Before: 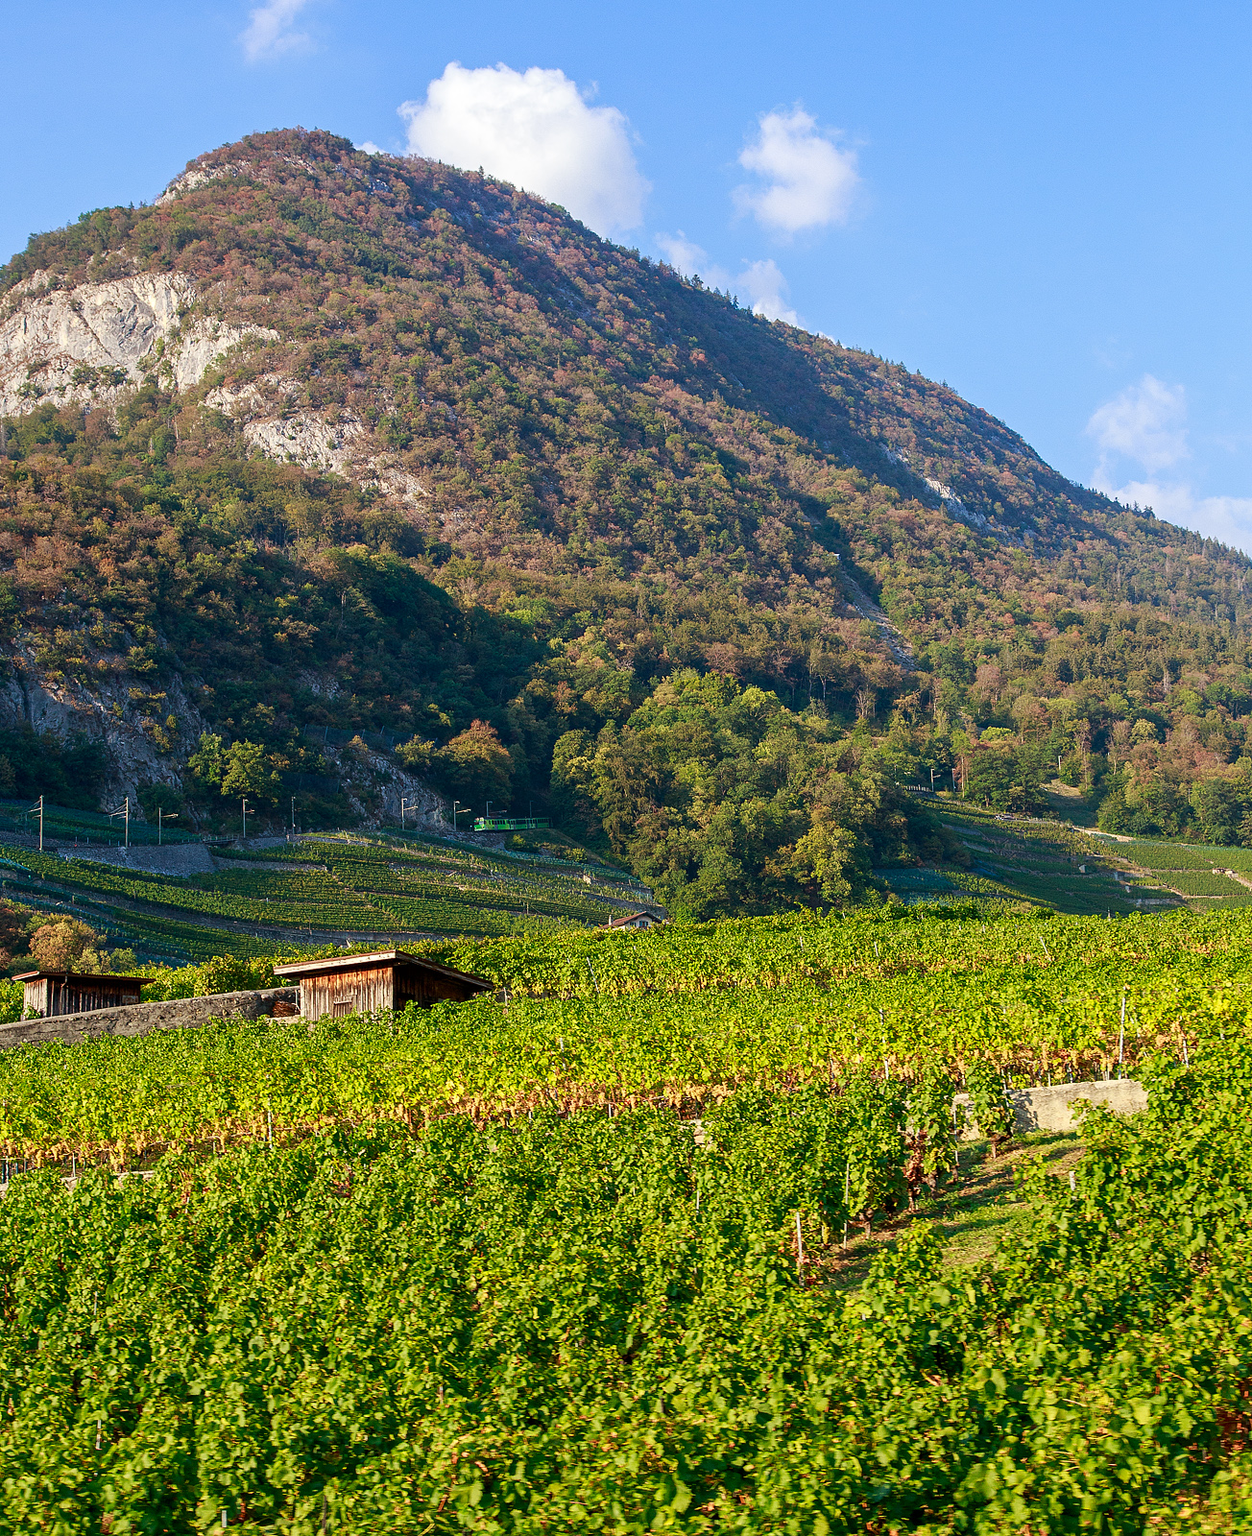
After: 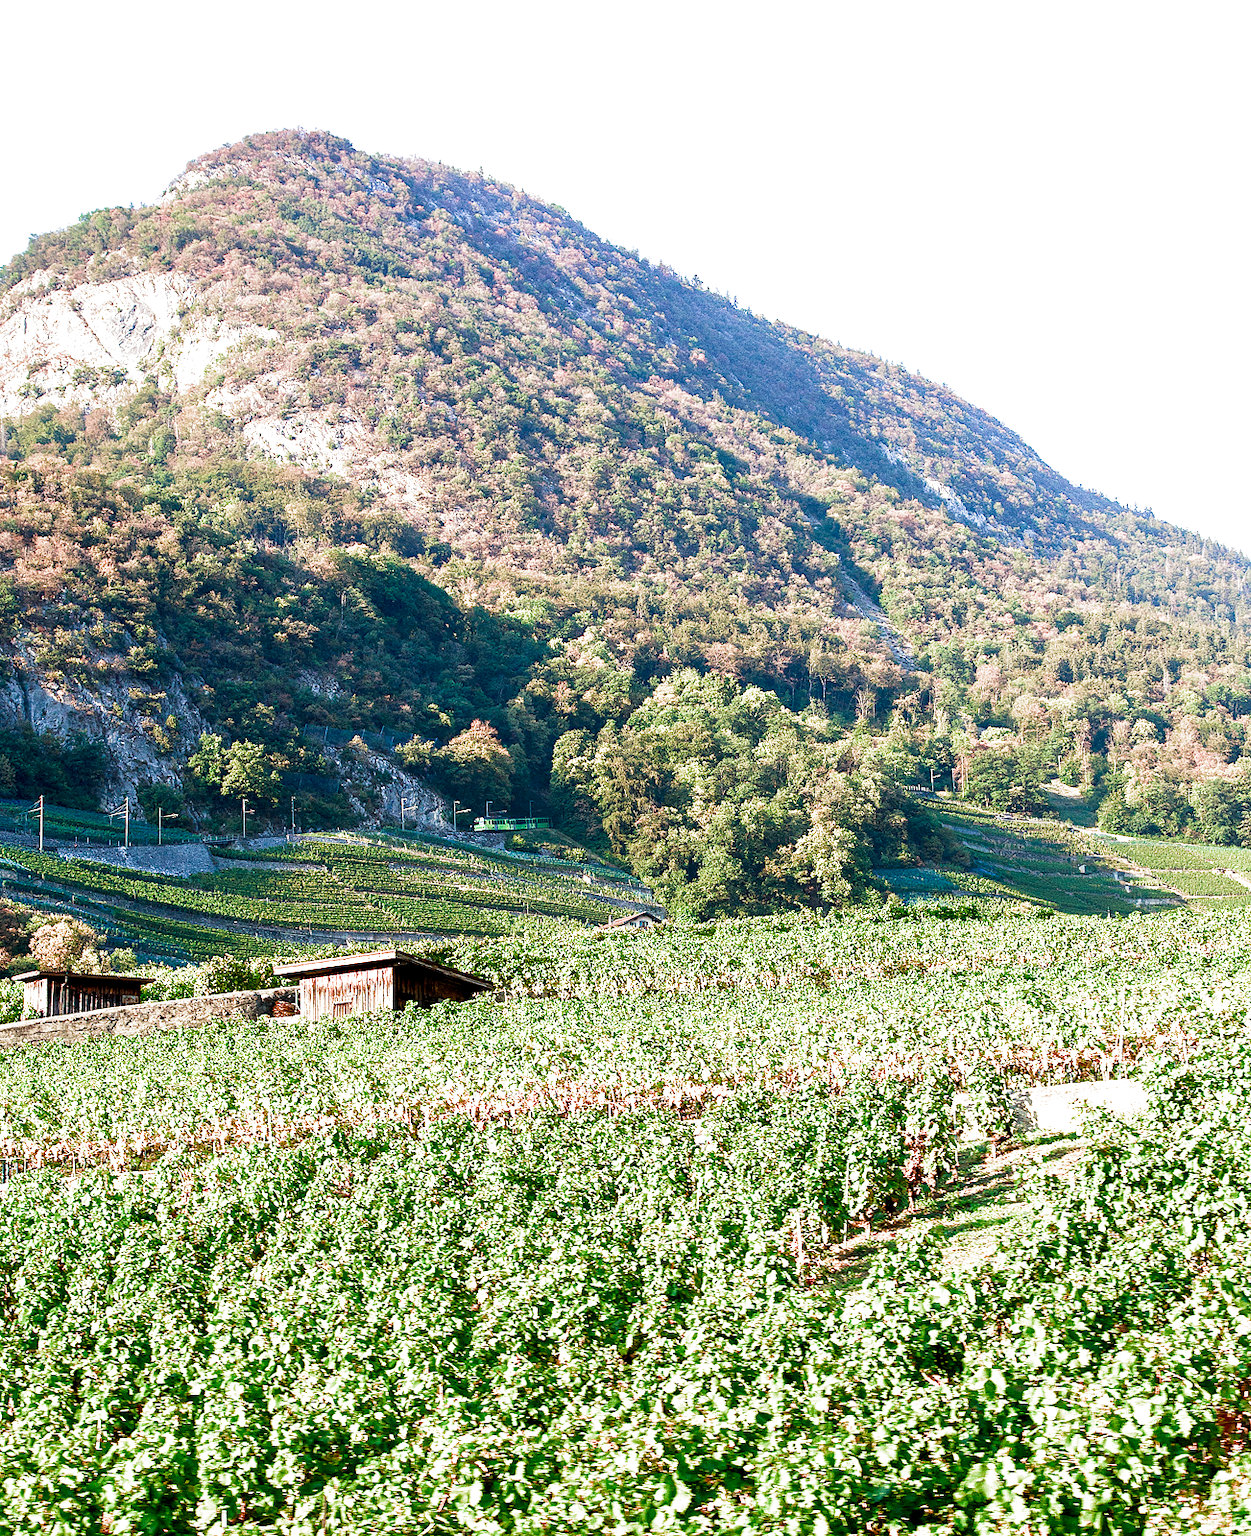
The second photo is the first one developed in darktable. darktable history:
local contrast: highlights 105%, shadows 99%, detail 119%, midtone range 0.2
exposure: black level correction 0, exposure 1.098 EV, compensate exposure bias true, compensate highlight preservation false
filmic rgb: middle gray luminance 21.92%, black relative exposure -14.05 EV, white relative exposure 2.96 EV, threshold 2.97 EV, target black luminance 0%, hardness 8.79, latitude 59.89%, contrast 1.21, highlights saturation mix 3.93%, shadows ↔ highlights balance 41.78%, color science v5 (2021), contrast in shadows safe, contrast in highlights safe, enable highlight reconstruction true
